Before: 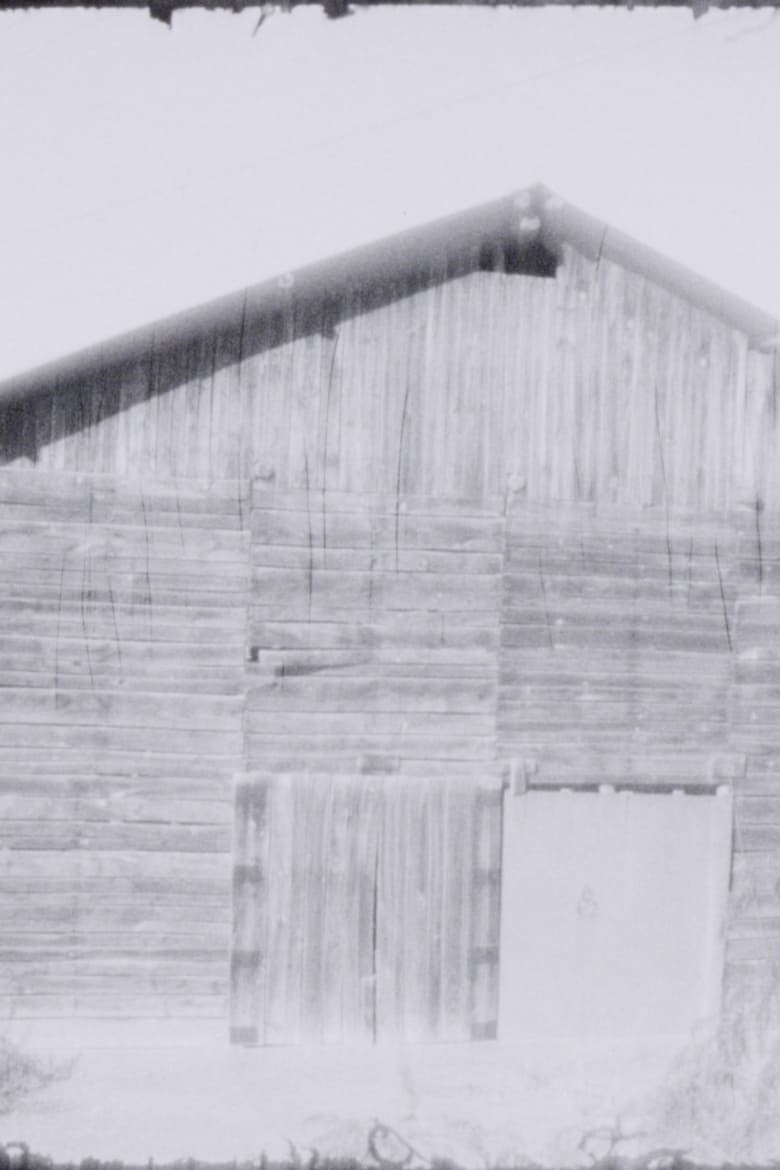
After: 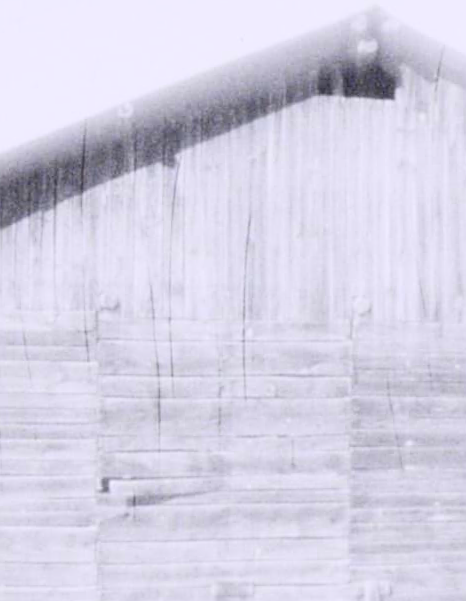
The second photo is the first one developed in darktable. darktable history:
sharpen: on, module defaults
crop: left 20.932%, top 15.471%, right 21.848%, bottom 34.081%
contrast brightness saturation: contrast 0.2, brightness 0.2, saturation 0.8
rotate and perspective: rotation -1.77°, lens shift (horizontal) 0.004, automatic cropping off
